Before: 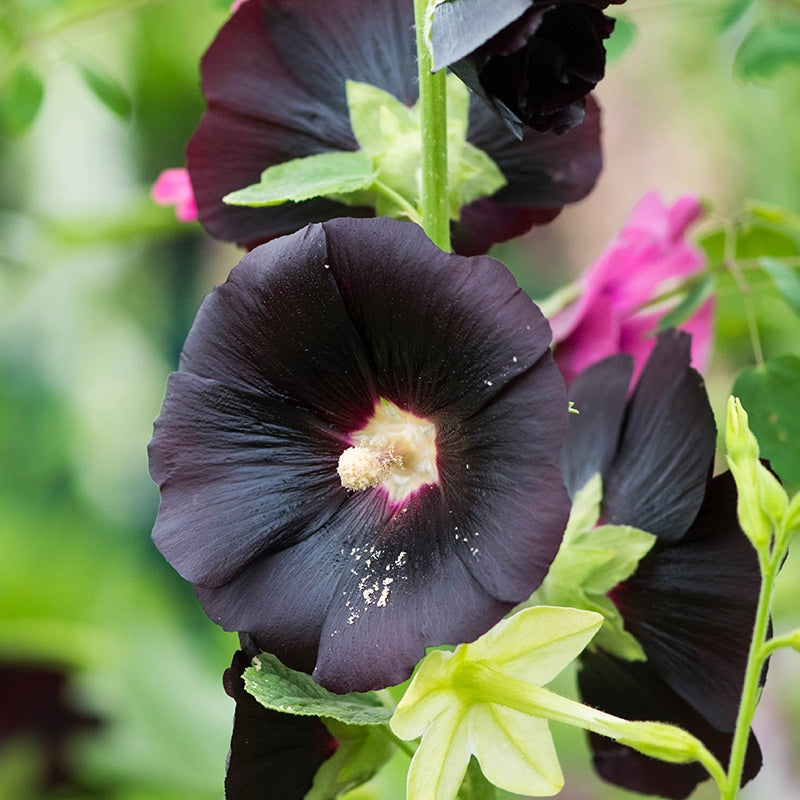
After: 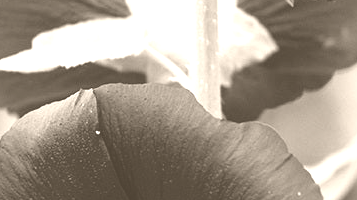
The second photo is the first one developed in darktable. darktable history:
crop: left 28.64%, top 16.832%, right 26.637%, bottom 58.055%
tone equalizer: on, module defaults
colorize: hue 34.49°, saturation 35.33%, source mix 100%, version 1
